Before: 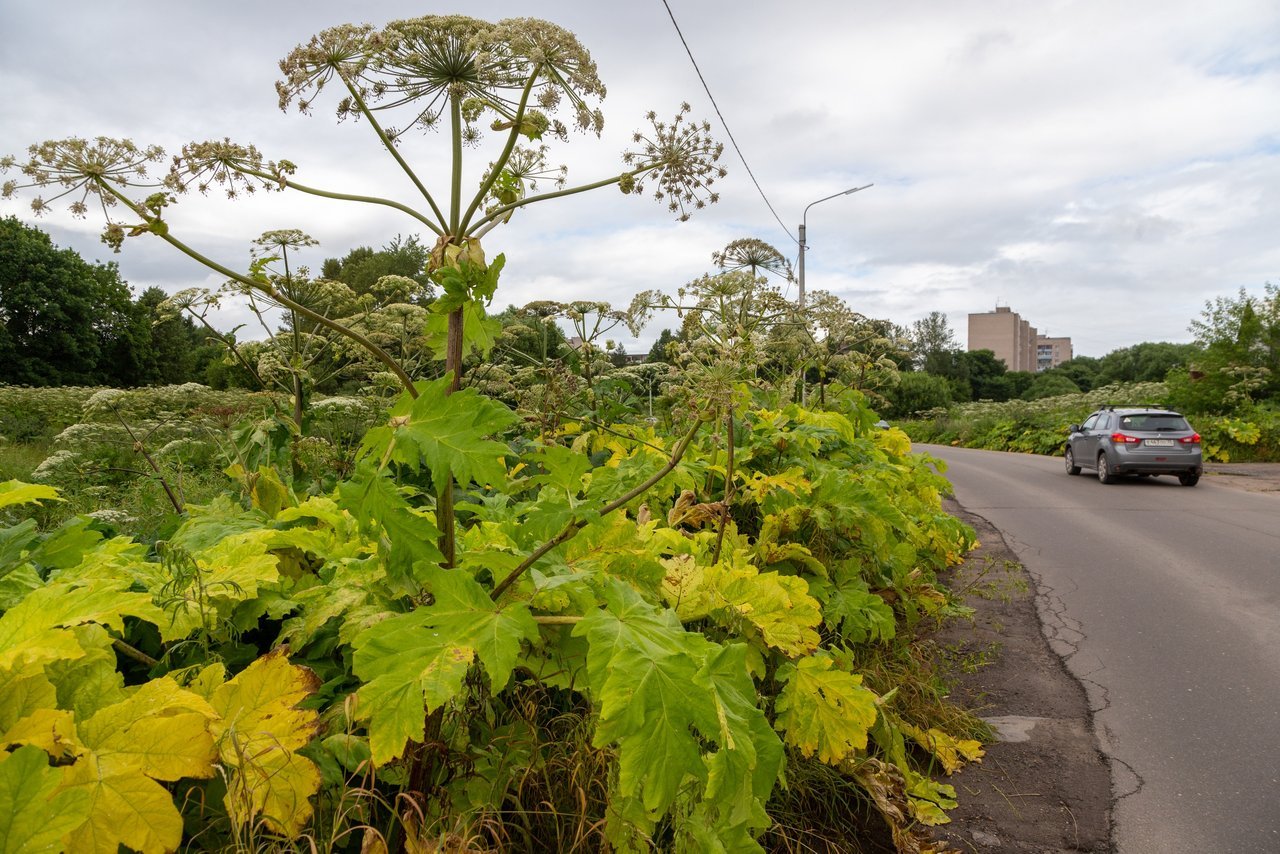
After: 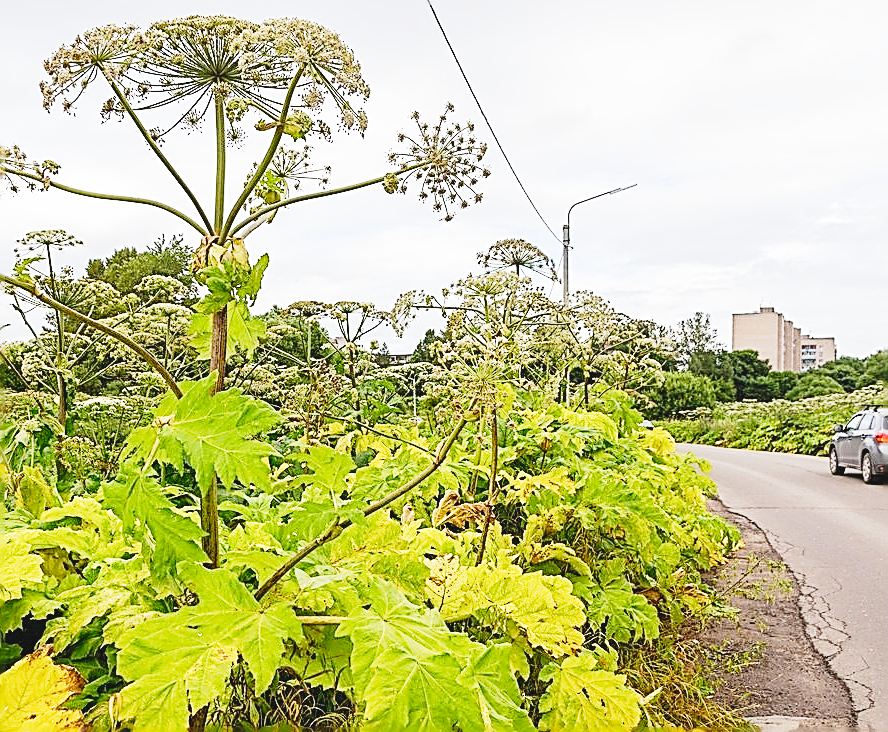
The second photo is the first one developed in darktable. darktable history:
exposure: black level correction 0, exposure 1 EV, compensate highlight preservation false
base curve: curves: ch0 [(0, 0) (0.028, 0.03) (0.121, 0.232) (0.46, 0.748) (0.859, 0.968) (1, 1)], preserve colors none
contrast brightness saturation: contrast -0.118
crop: left 18.504%, right 12.082%, bottom 14.172%
tone equalizer: edges refinement/feathering 500, mask exposure compensation -1.57 EV, preserve details no
sharpen: amount 1.872
